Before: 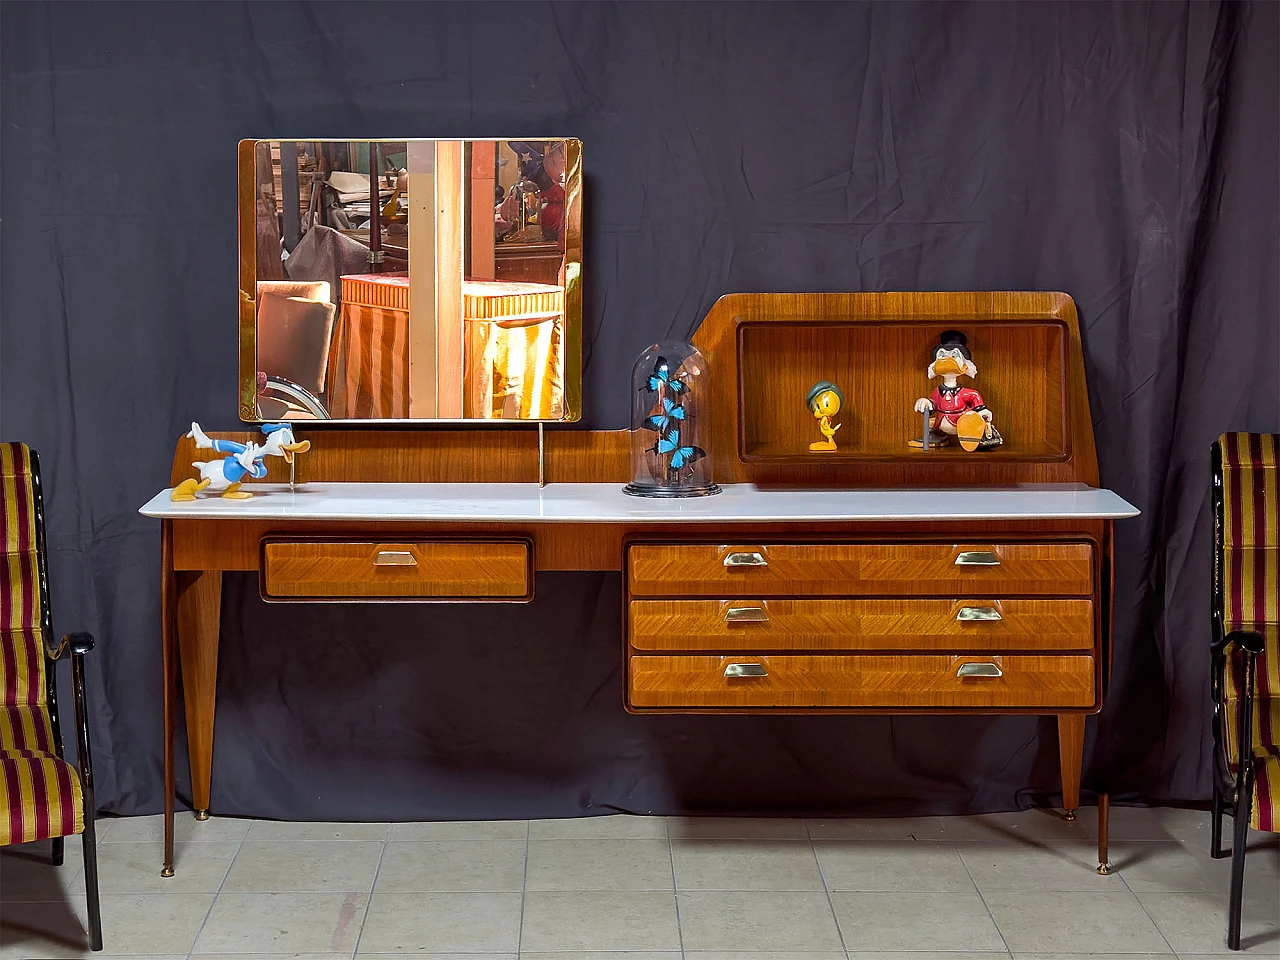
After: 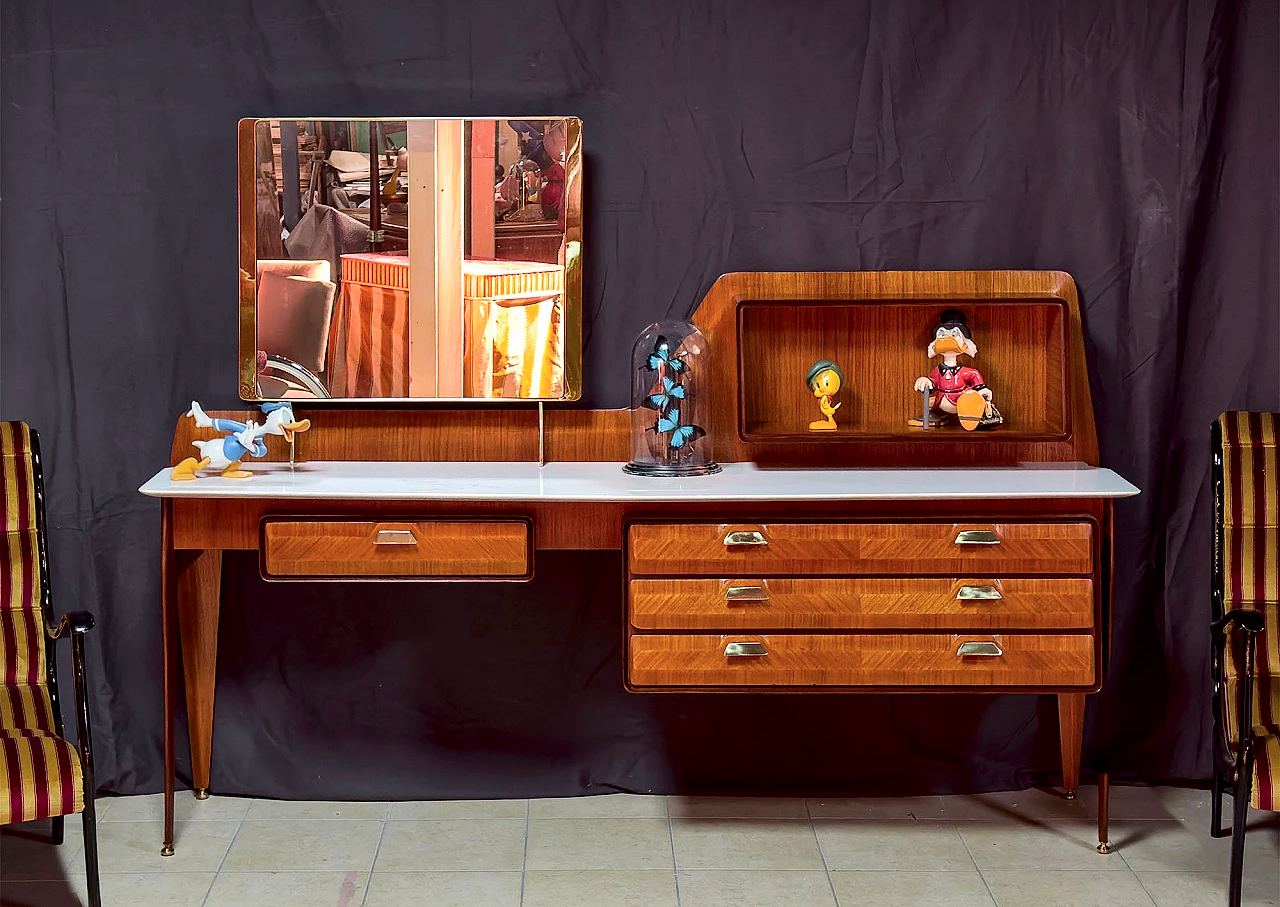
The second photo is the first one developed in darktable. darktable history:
tone curve: curves: ch0 [(0.003, 0) (0.066, 0.023) (0.149, 0.094) (0.264, 0.238) (0.395, 0.421) (0.517, 0.56) (0.688, 0.743) (0.813, 0.846) (1, 1)]; ch1 [(0, 0) (0.164, 0.115) (0.337, 0.332) (0.39, 0.398) (0.464, 0.461) (0.501, 0.5) (0.521, 0.535) (0.571, 0.588) (0.652, 0.681) (0.733, 0.749) (0.811, 0.796) (1, 1)]; ch2 [(0, 0) (0.337, 0.382) (0.464, 0.476) (0.501, 0.502) (0.527, 0.54) (0.556, 0.567) (0.6, 0.59) (0.687, 0.675) (1, 1)], color space Lab, independent channels, preserve colors none
vignetting: fall-off start 116.11%, fall-off radius 58.39%, brightness -0.262, dithering 8-bit output
crop and rotate: top 2.289%, bottom 3.143%
